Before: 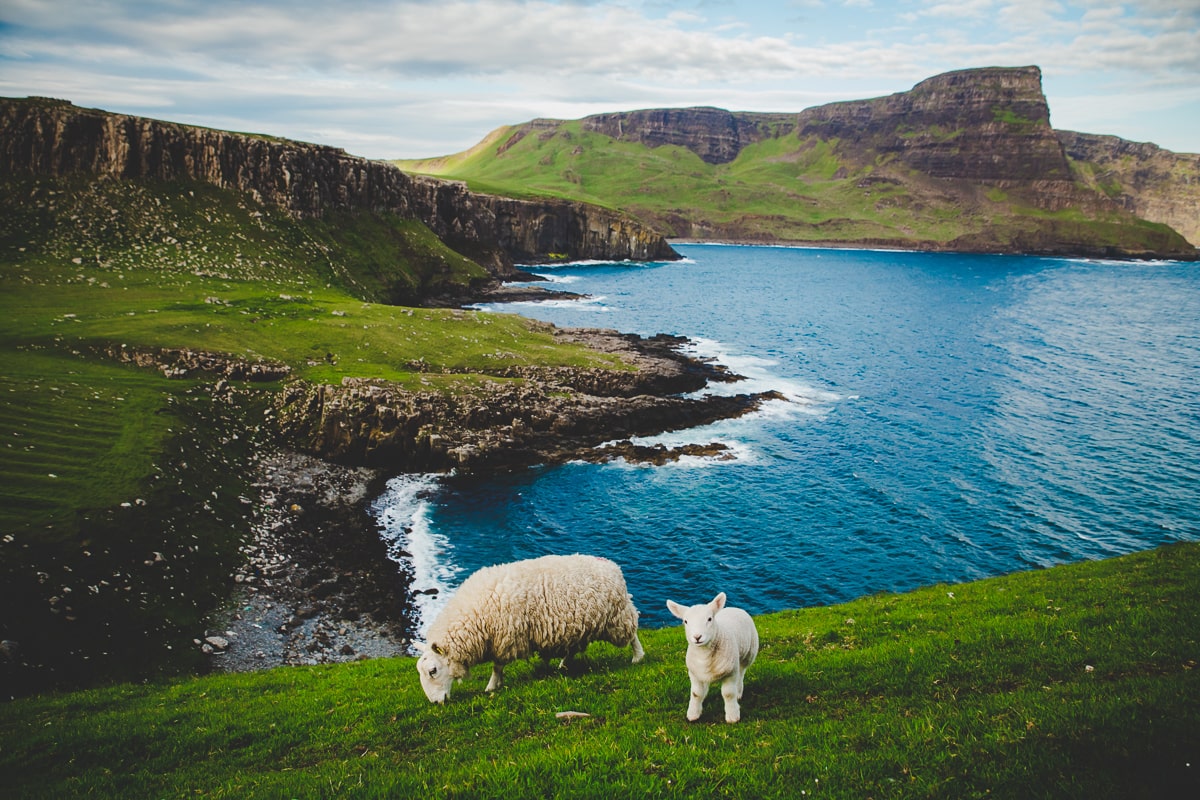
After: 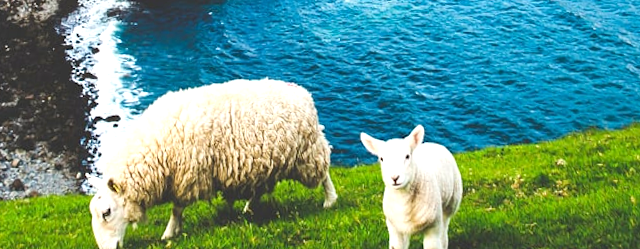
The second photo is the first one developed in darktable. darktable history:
rotate and perspective: rotation 0.72°, lens shift (vertical) -0.352, lens shift (horizontal) -0.051, crop left 0.152, crop right 0.859, crop top 0.019, crop bottom 0.964
exposure: black level correction 0.001, exposure 0.955 EV, compensate exposure bias true, compensate highlight preservation false
crop: left 18.091%, top 51.13%, right 17.525%, bottom 16.85%
